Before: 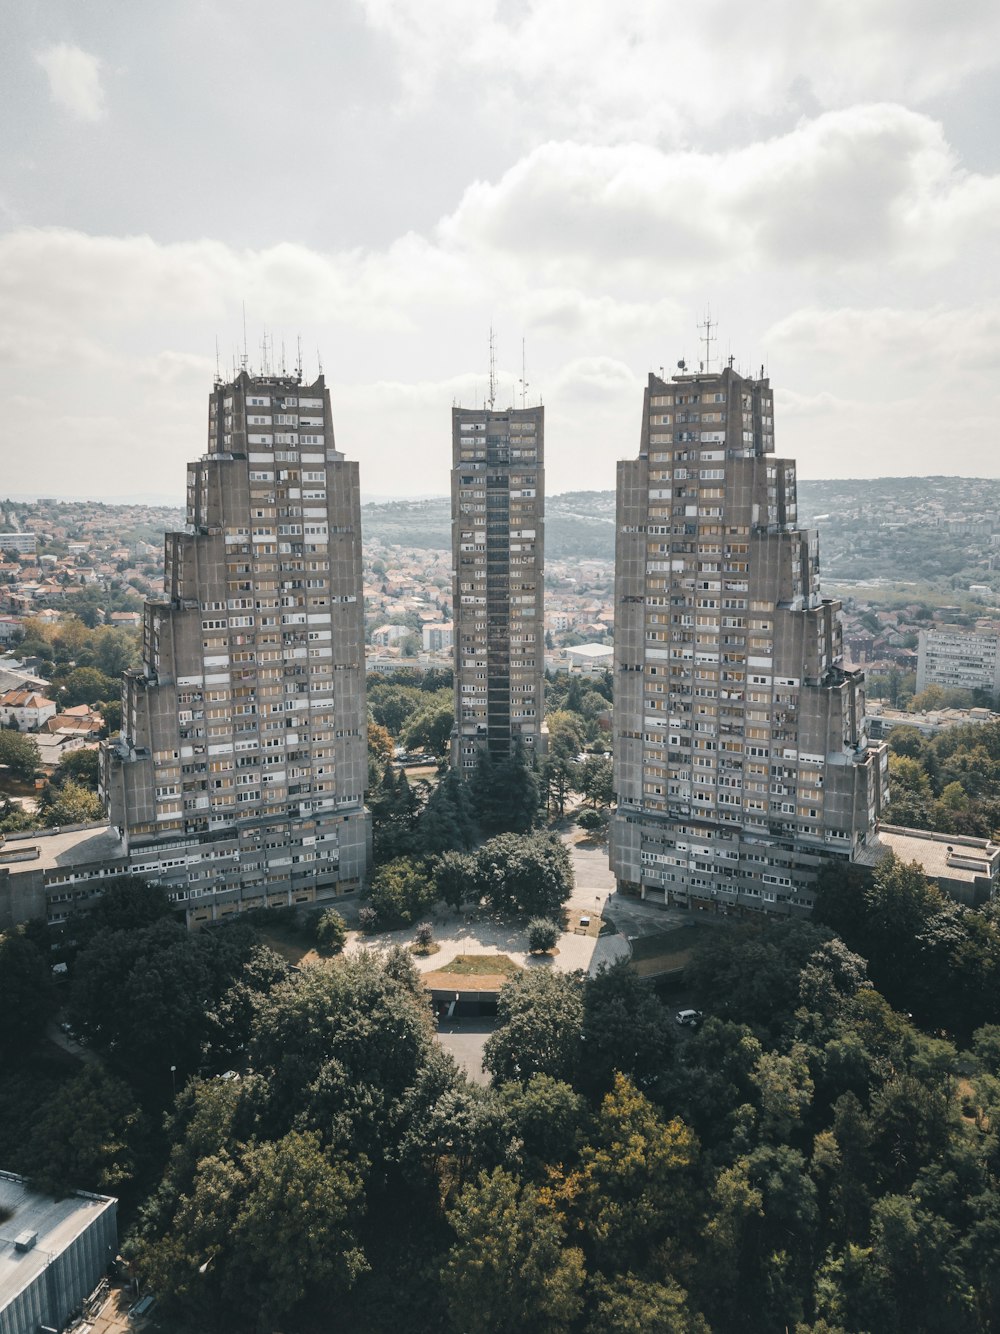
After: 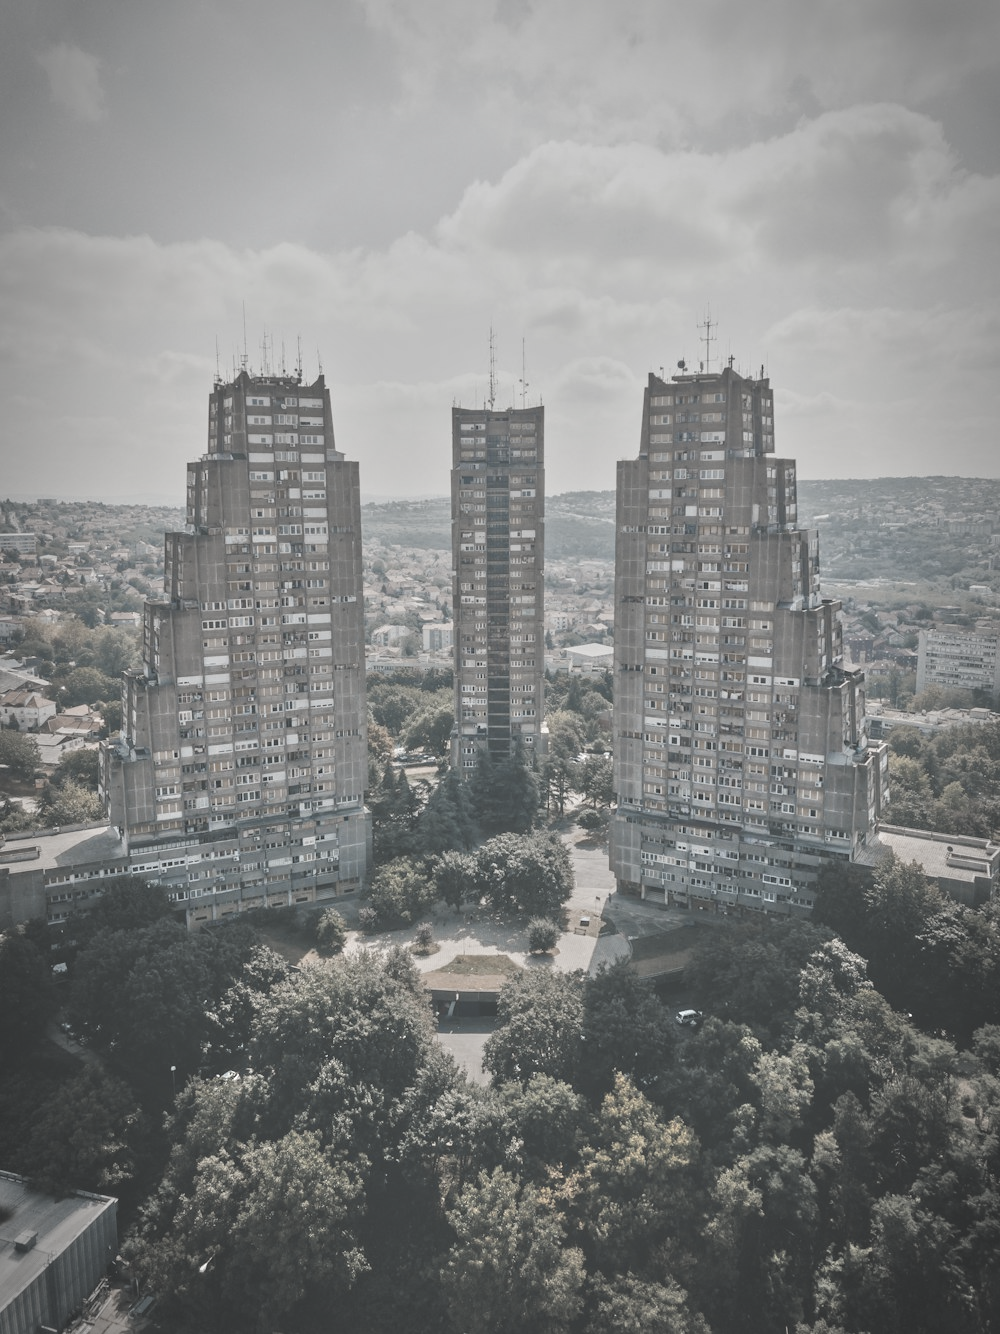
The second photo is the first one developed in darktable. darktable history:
color zones: curves: ch1 [(0.238, 0.163) (0.476, 0.2) (0.733, 0.322) (0.848, 0.134)]
exposure: black level correction -0.016, exposure -1.018 EV, compensate highlight preservation false
tone equalizer: -8 EV 2 EV, -7 EV 2 EV, -6 EV 2 EV, -5 EV 2 EV, -4 EV 2 EV, -3 EV 1.5 EV, -2 EV 1 EV, -1 EV 0.5 EV
vignetting: automatic ratio true
